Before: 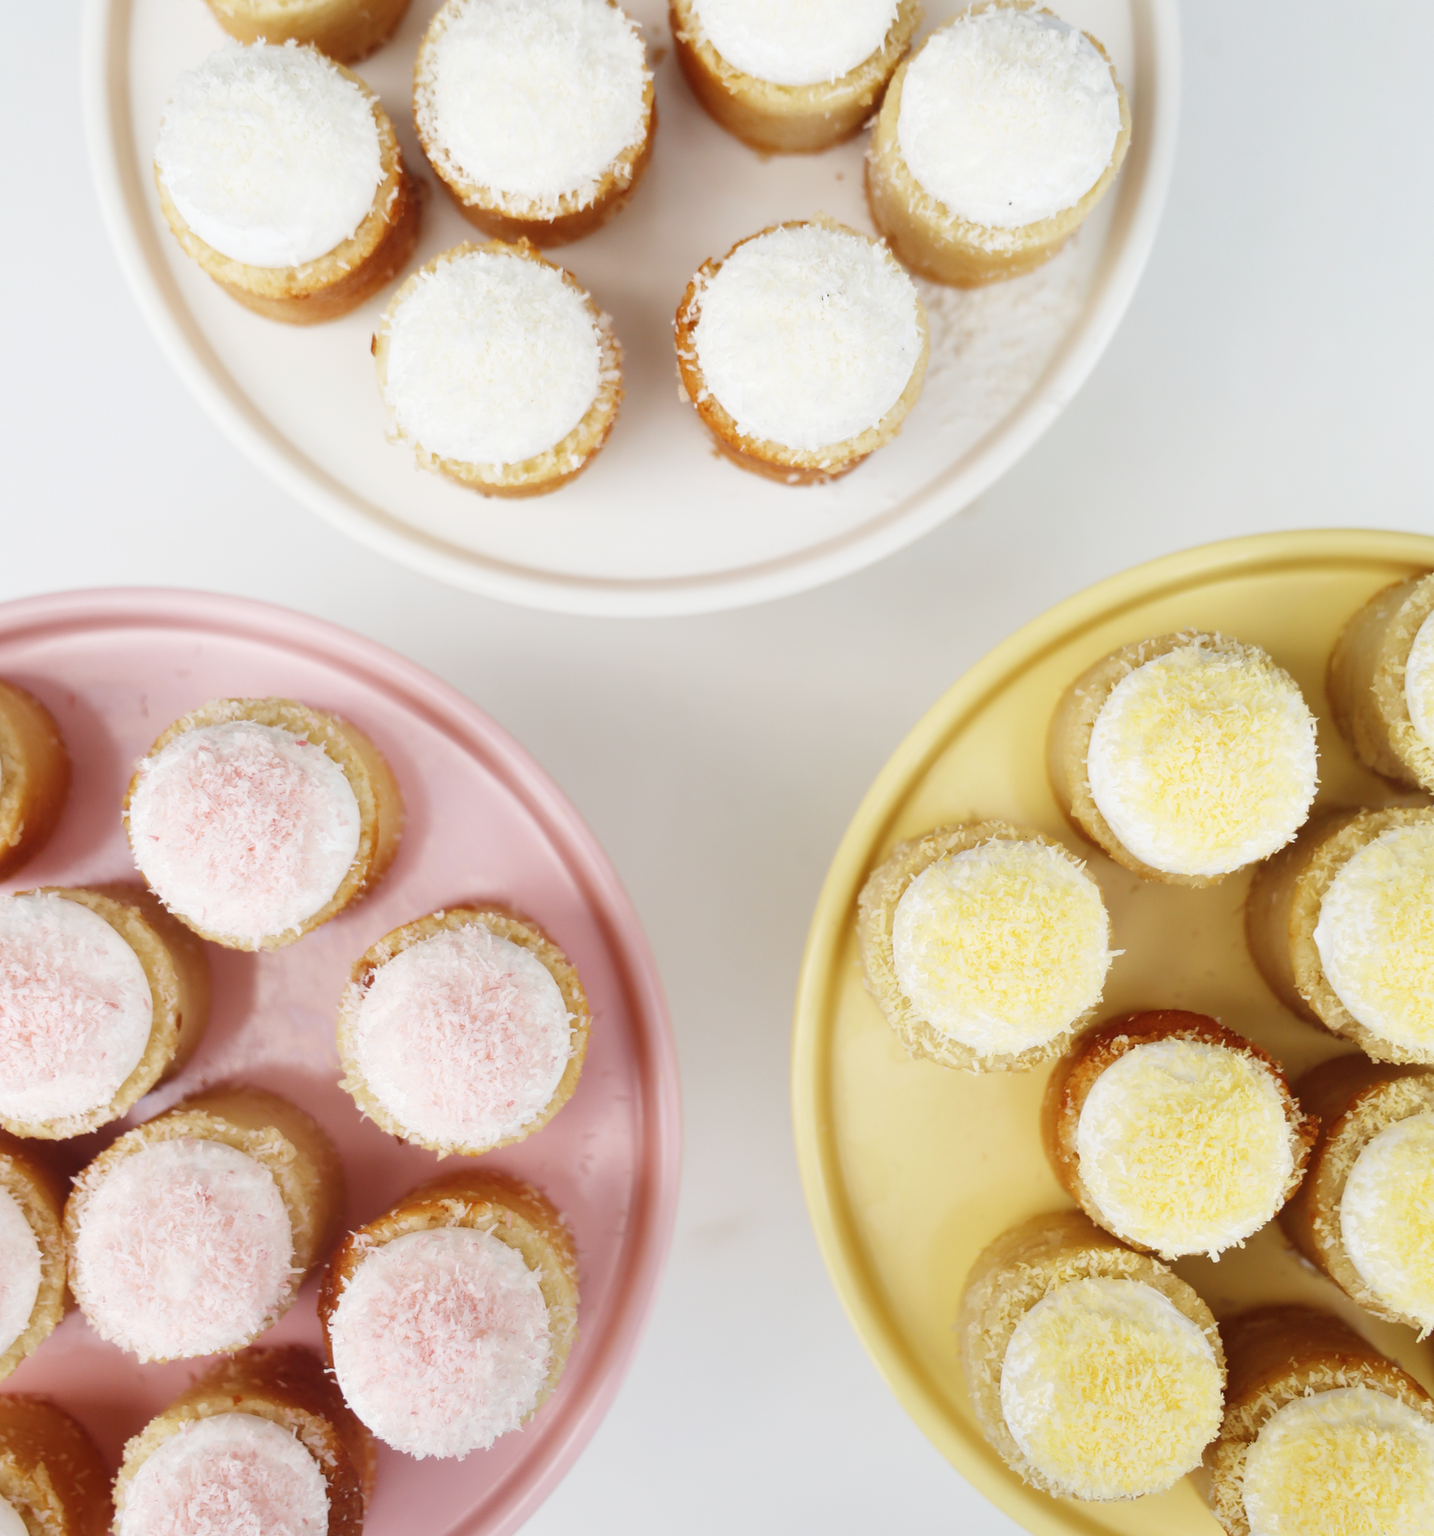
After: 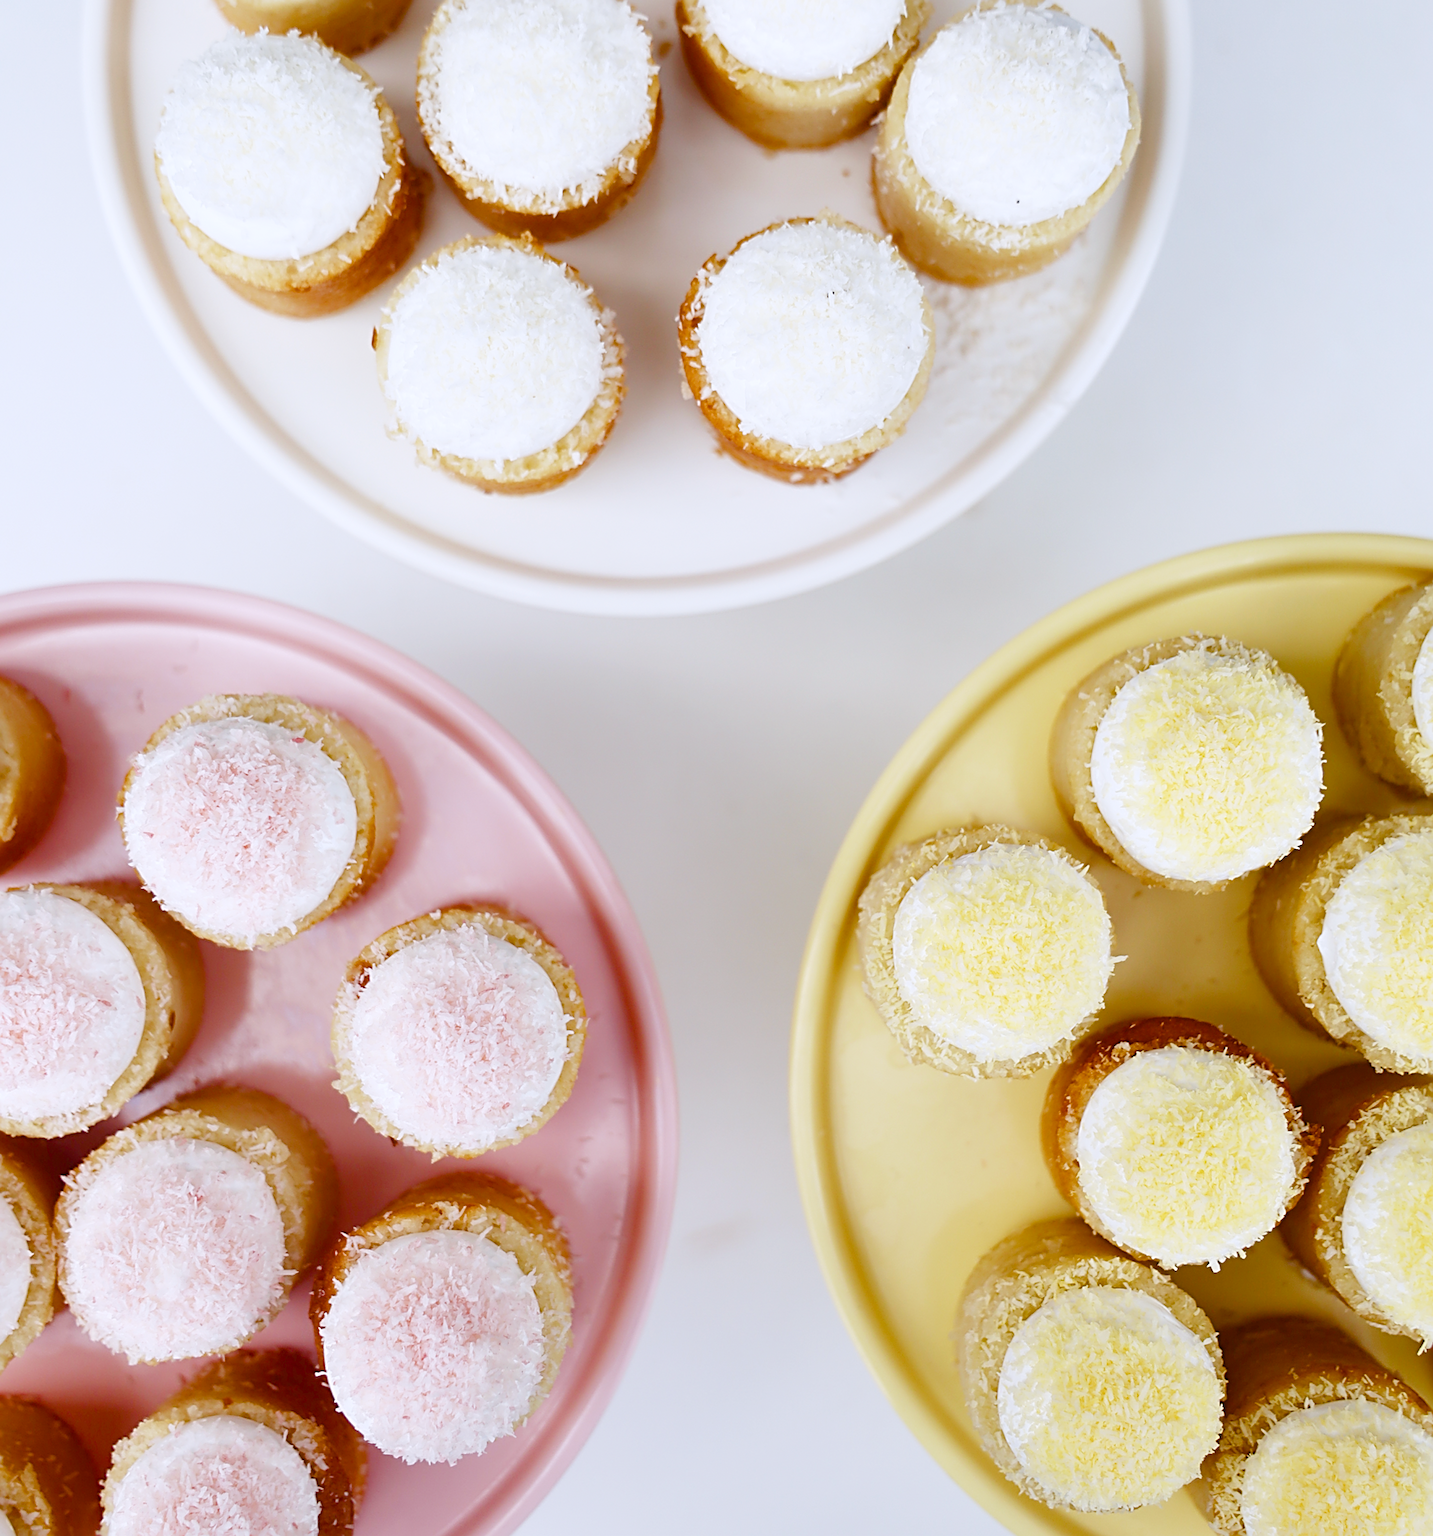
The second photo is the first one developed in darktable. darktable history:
color balance rgb: perceptual saturation grading › global saturation 20%, perceptual saturation grading › highlights -25%, perceptual saturation grading › shadows 50%
white balance: red 0.984, blue 1.059
tone equalizer: on, module defaults
sharpen: radius 2.817, amount 0.715
crop and rotate: angle -0.5°
